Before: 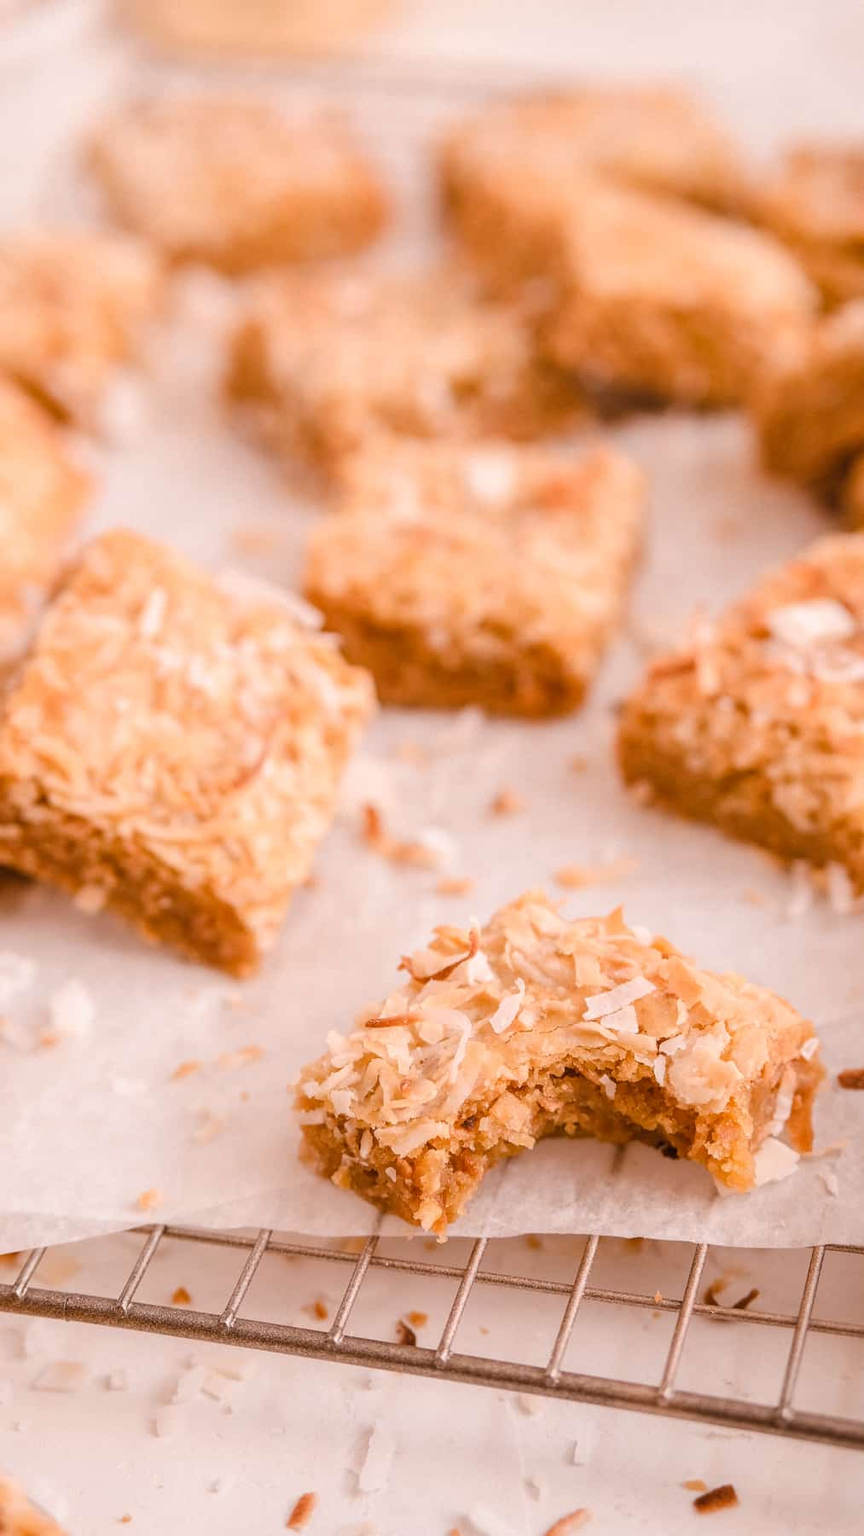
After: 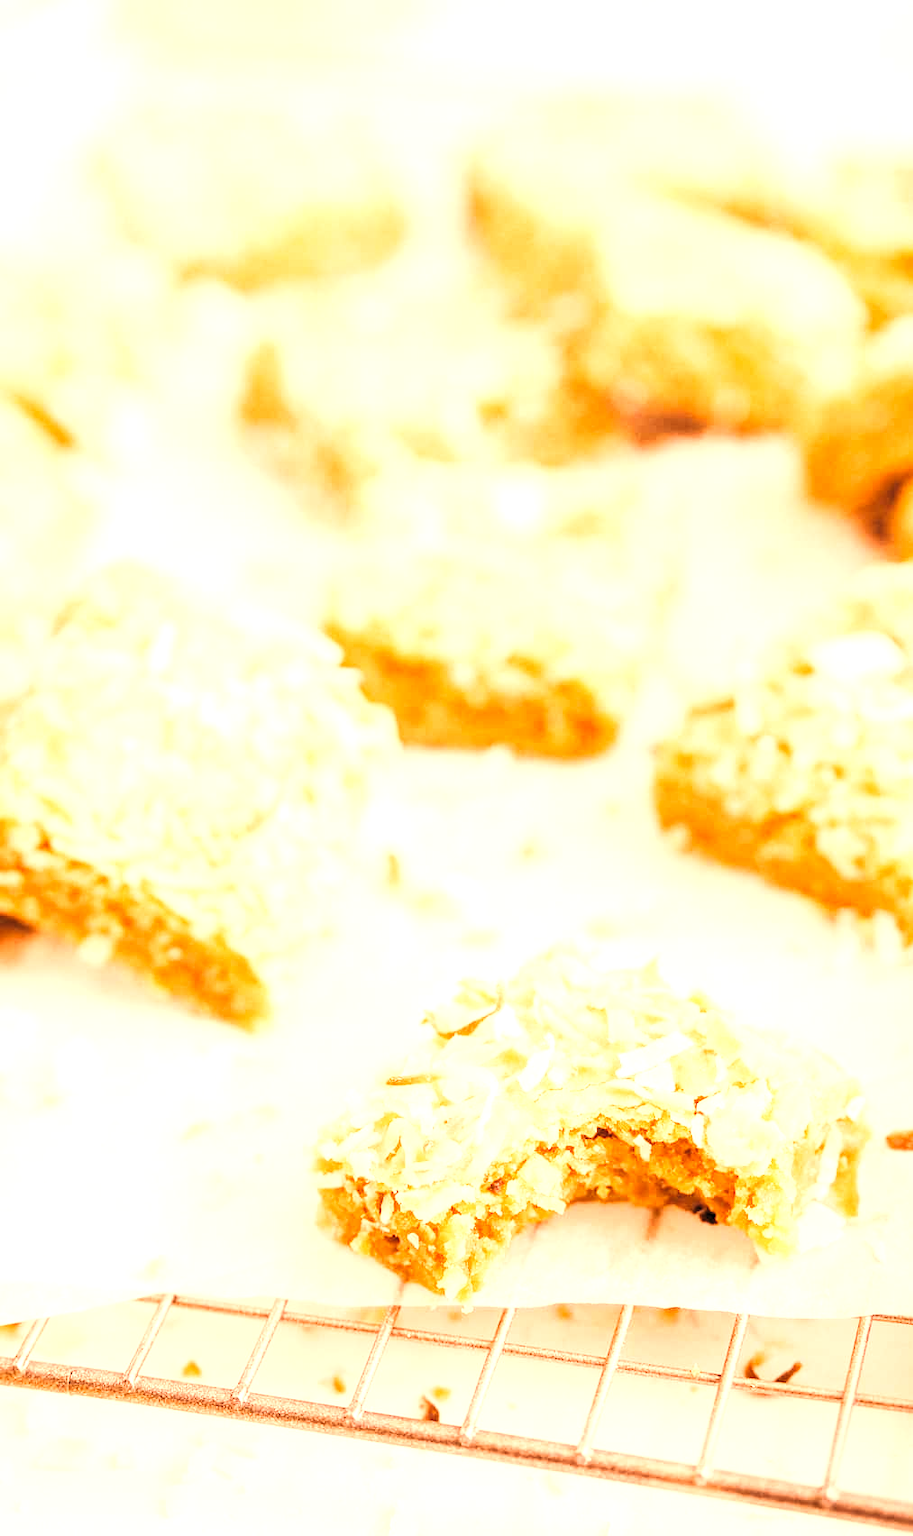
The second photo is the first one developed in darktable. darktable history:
base curve: curves: ch0 [(0, 0) (0.032, 0.025) (0.121, 0.166) (0.206, 0.329) (0.605, 0.79) (1, 1)], preserve colors none
crop and rotate: top 0.011%, bottom 5.273%
levels: white 99.97%, levels [0.062, 0.494, 0.925]
color correction: highlights a* 39.56, highlights b* 39.7, saturation 0.692
exposure: black level correction 0, exposure 1.511 EV, compensate highlight preservation false
